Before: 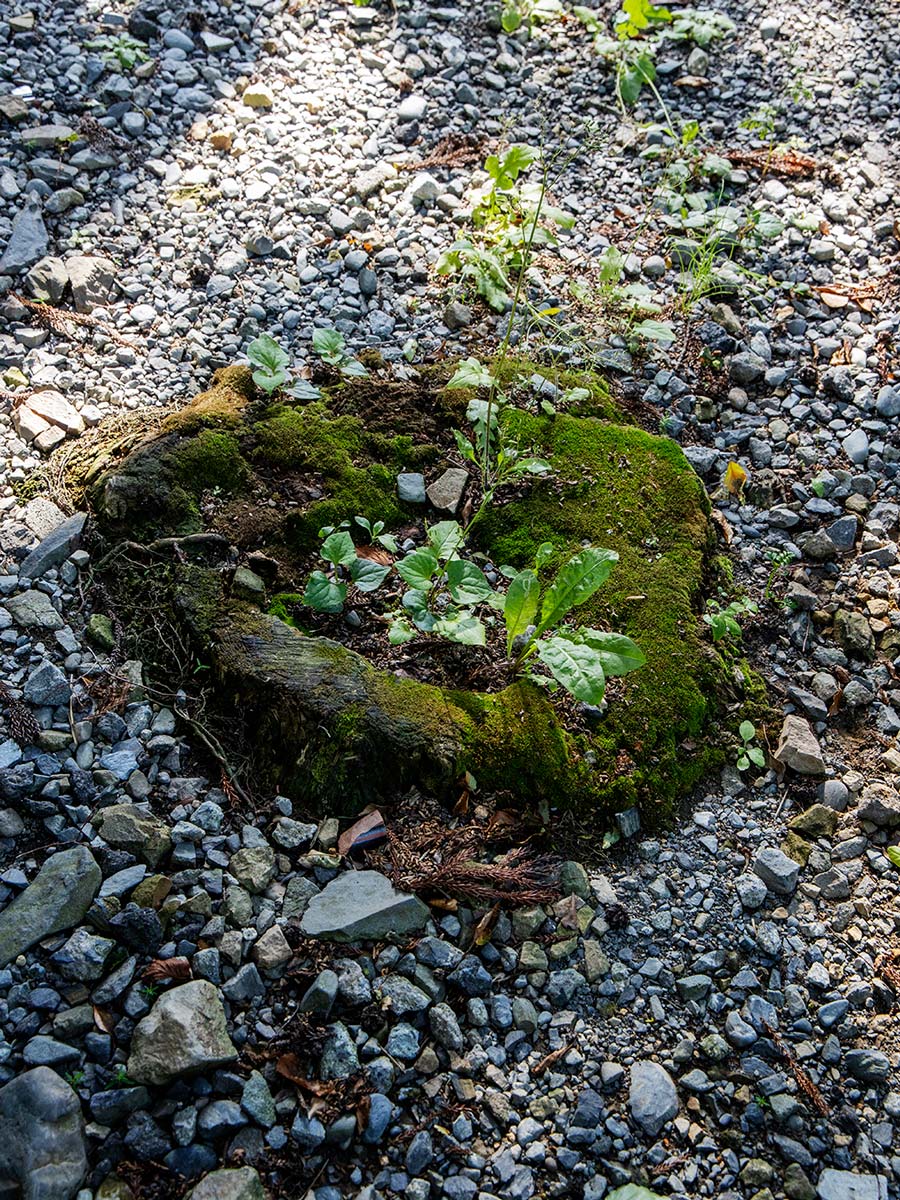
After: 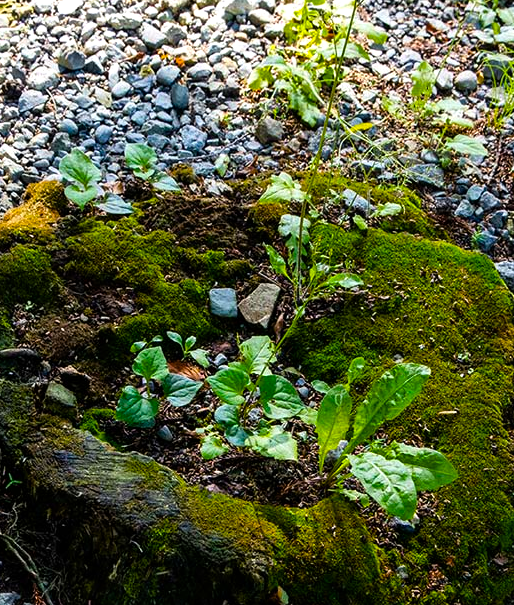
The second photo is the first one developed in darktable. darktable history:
crop: left 20.932%, top 15.471%, right 21.848%, bottom 34.081%
color balance rgb: linear chroma grading › global chroma 50%, perceptual saturation grading › global saturation 2.34%, global vibrance 6.64%, contrast 12.71%, saturation formula JzAzBz (2021)
